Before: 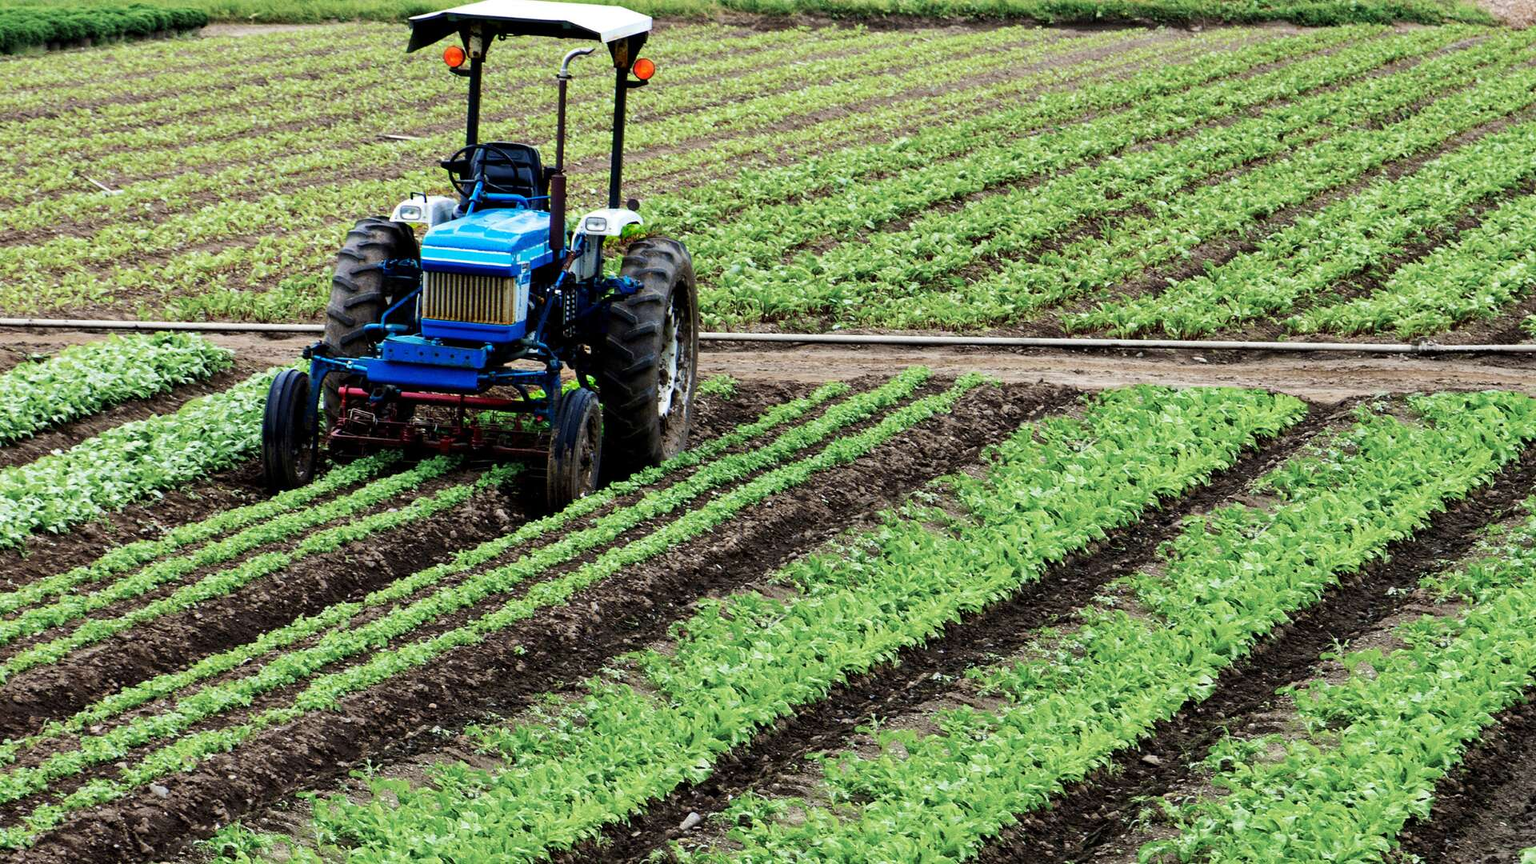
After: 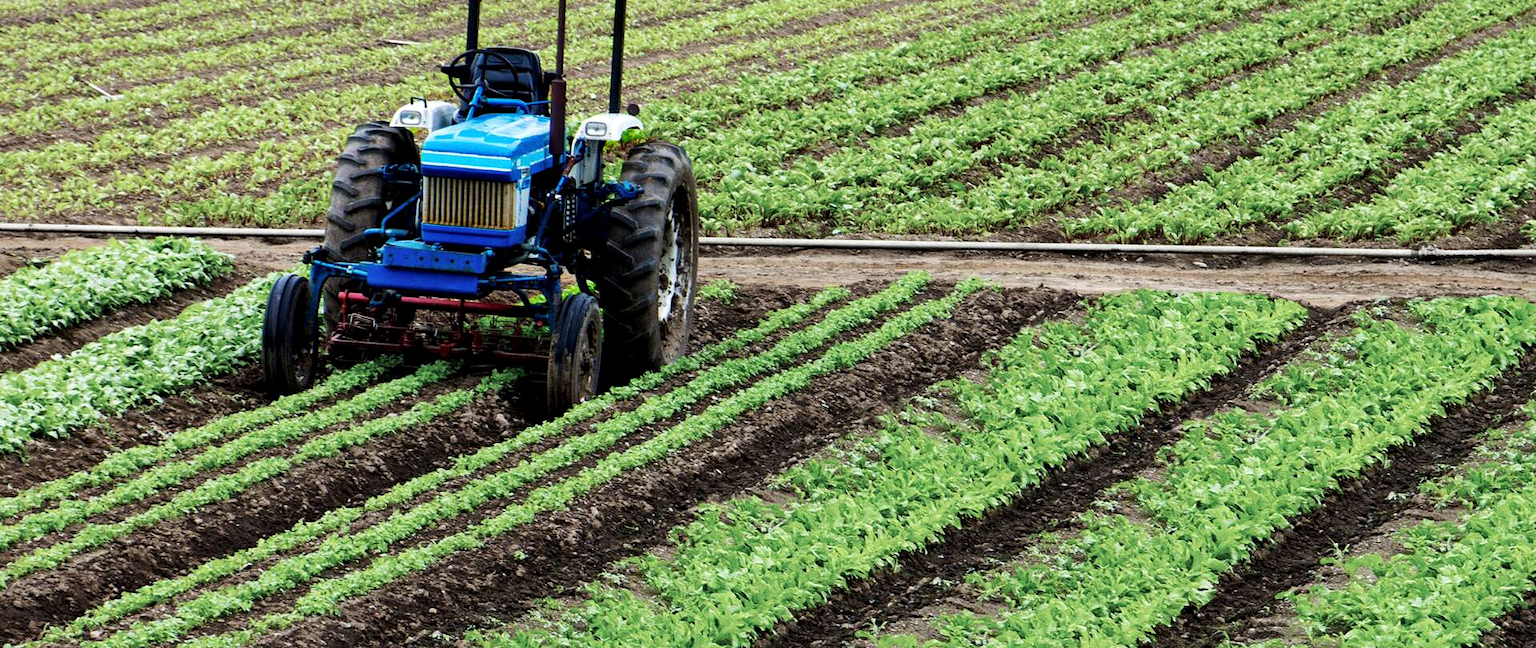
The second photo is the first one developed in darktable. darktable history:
local contrast: mode bilateral grid, contrast 20, coarseness 50, detail 120%, midtone range 0.2
crop: top 11.038%, bottom 13.962%
